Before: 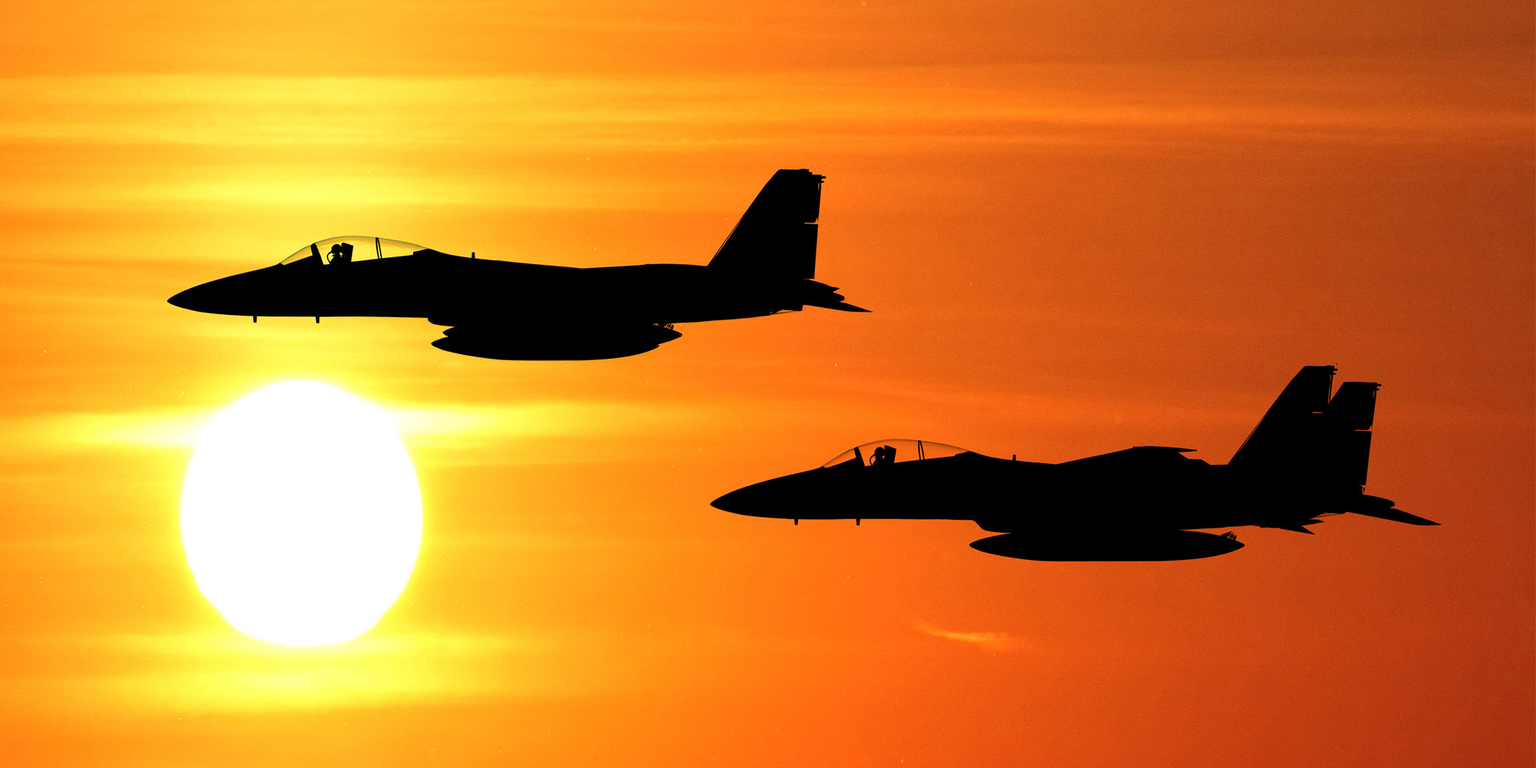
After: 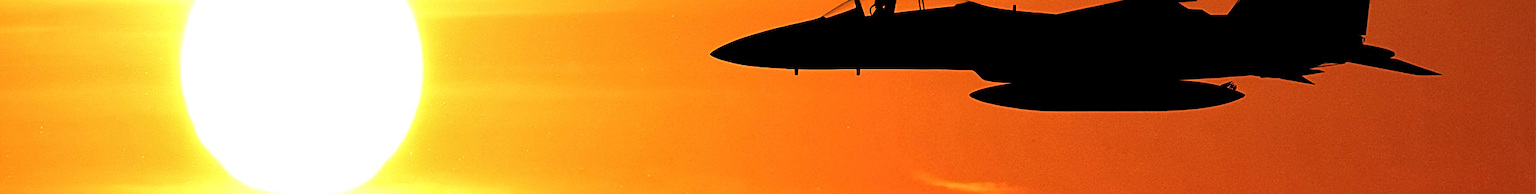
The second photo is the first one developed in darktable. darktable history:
haze removal: adaptive false
sharpen: on, module defaults
local contrast: mode bilateral grid, contrast 21, coarseness 50, detail 120%, midtone range 0.2
crop and rotate: top 58.602%, bottom 16.083%
